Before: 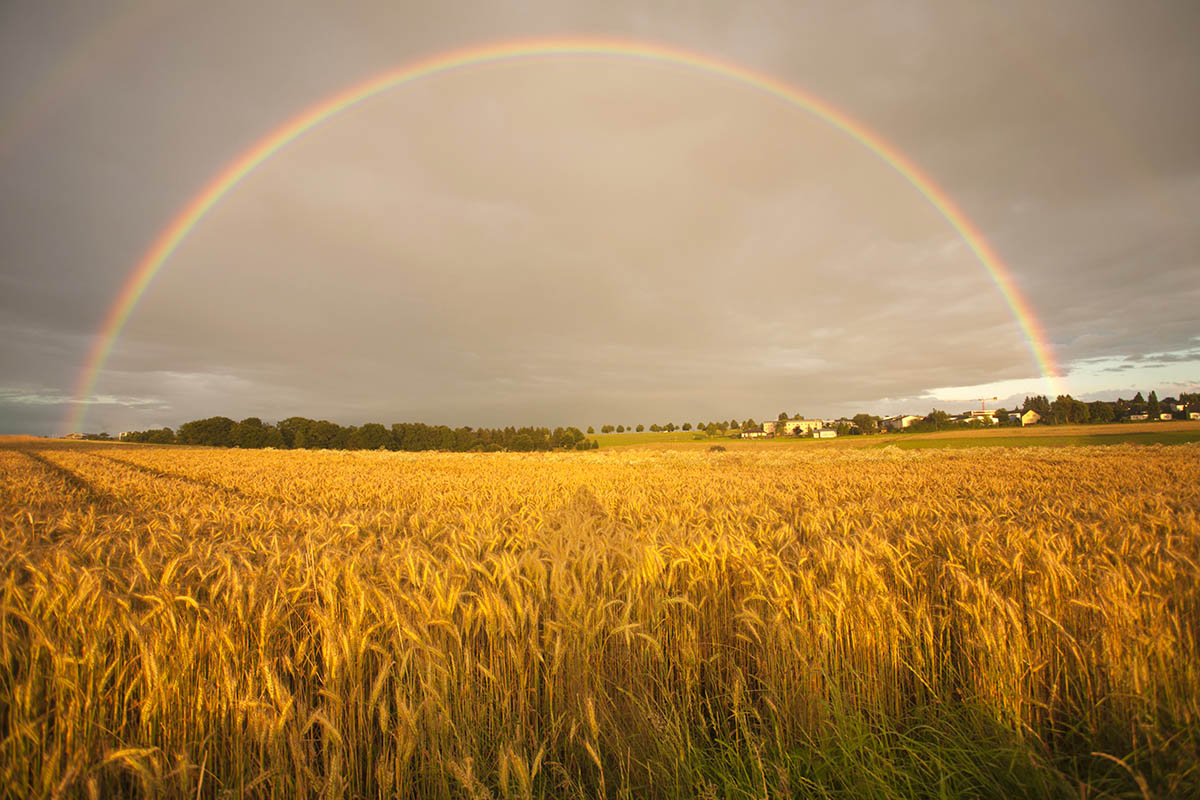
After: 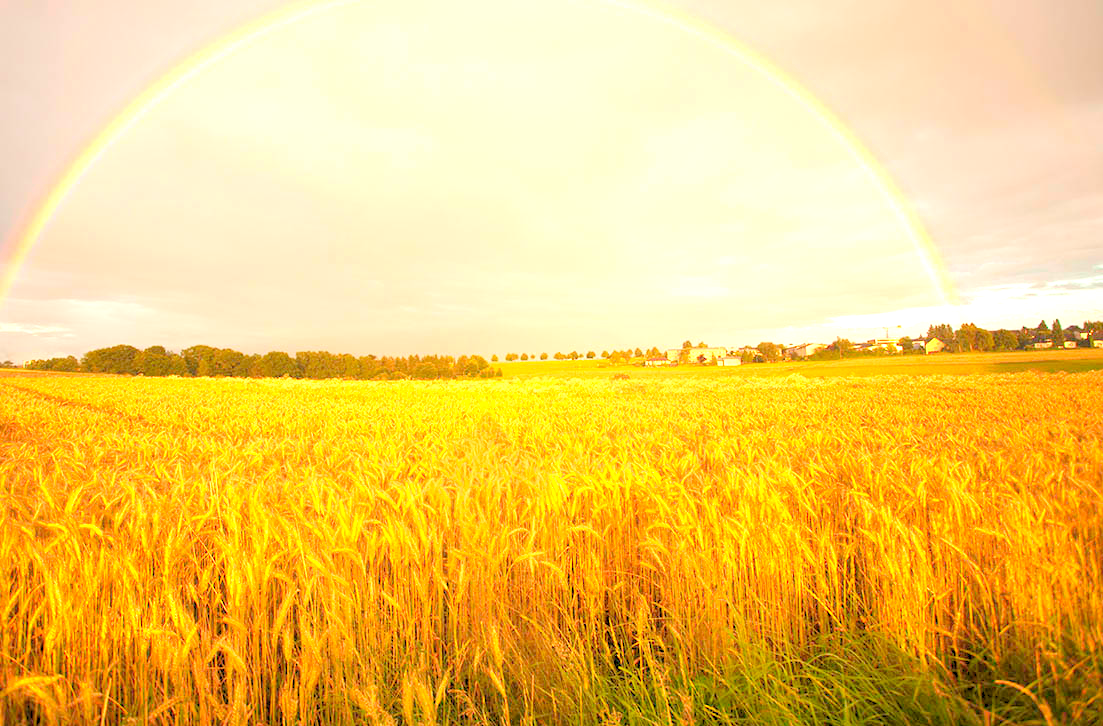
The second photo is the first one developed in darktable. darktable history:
levels: levels [0.072, 0.414, 0.976]
crop and rotate: left 8.068%, top 9.173%
exposure: black level correction 0, exposure 1.102 EV, compensate exposure bias true, compensate highlight preservation false
